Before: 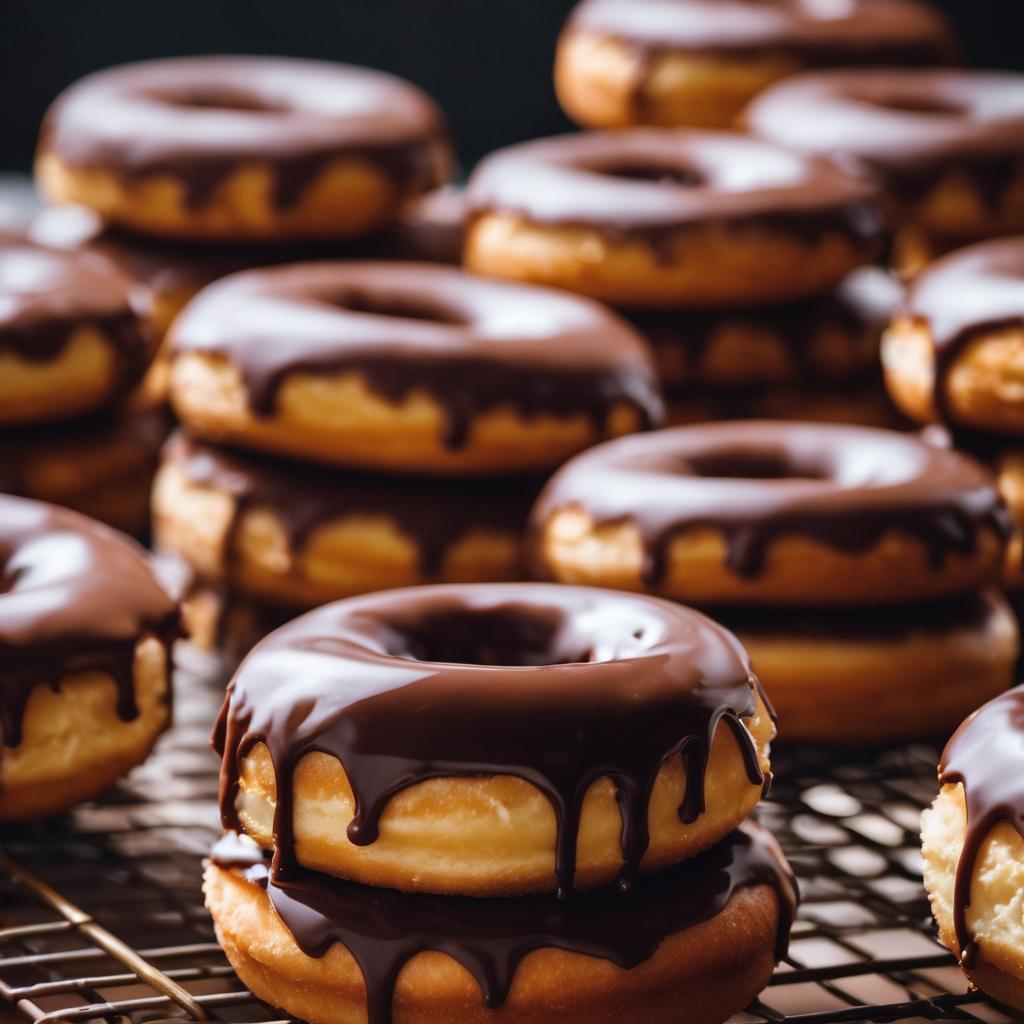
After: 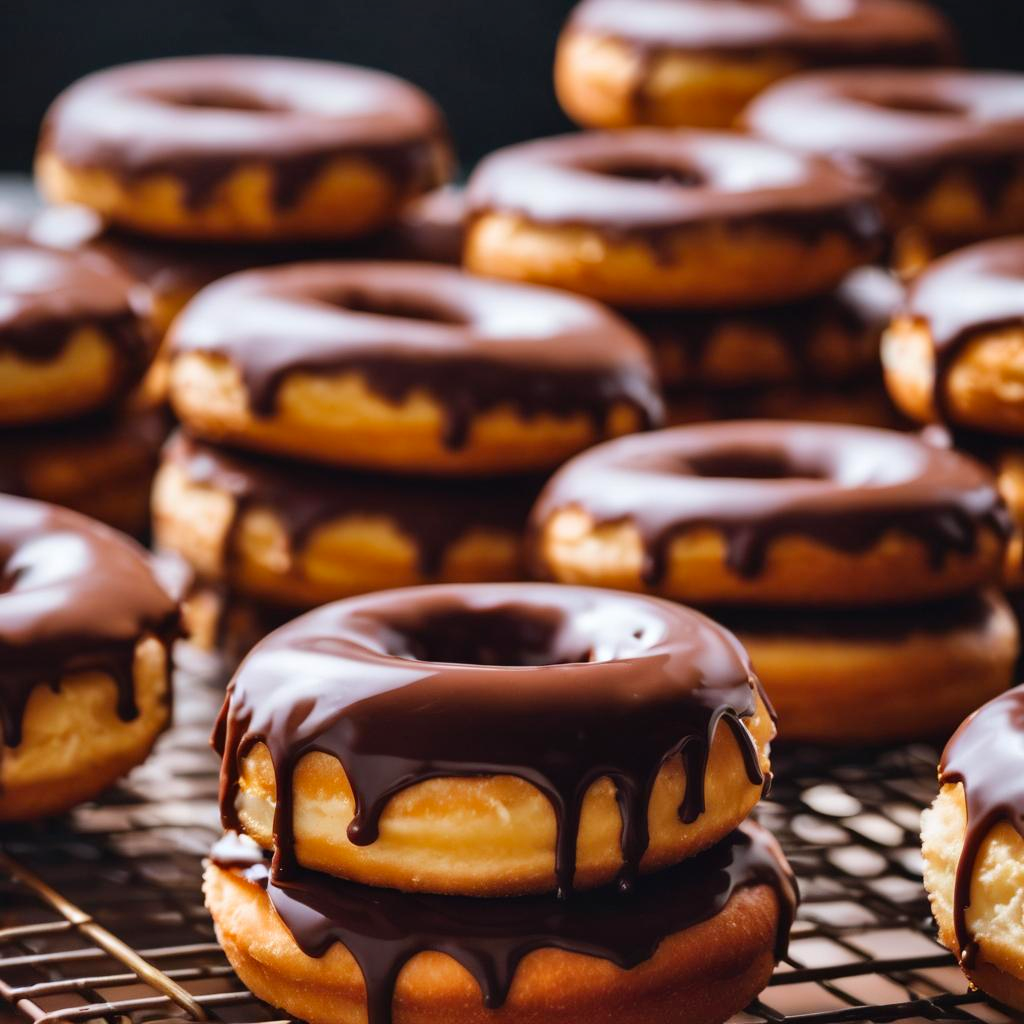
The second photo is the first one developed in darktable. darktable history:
shadows and highlights: radius 108.52, shadows 44.07, highlights -67.8, low approximation 0.01, soften with gaussian
contrast brightness saturation: contrast 0.04, saturation 0.16
